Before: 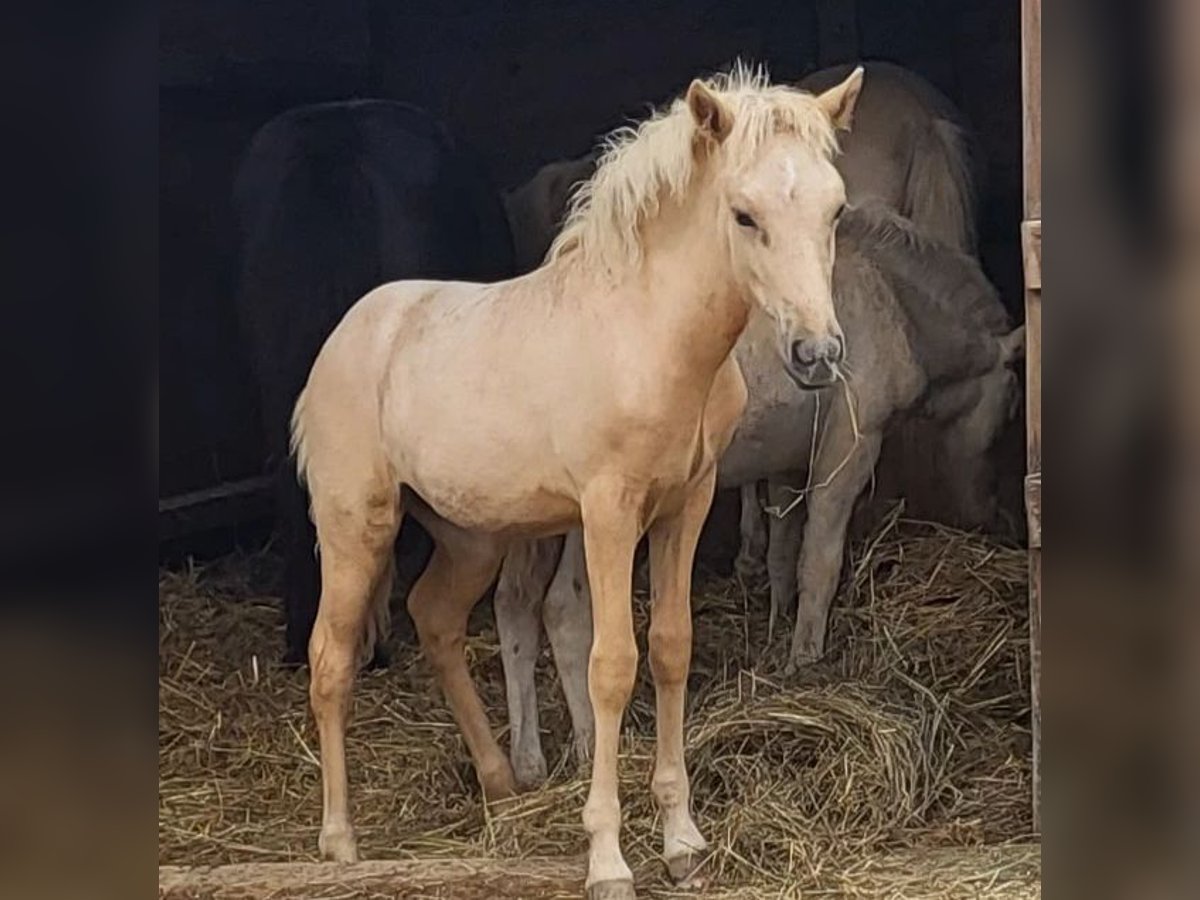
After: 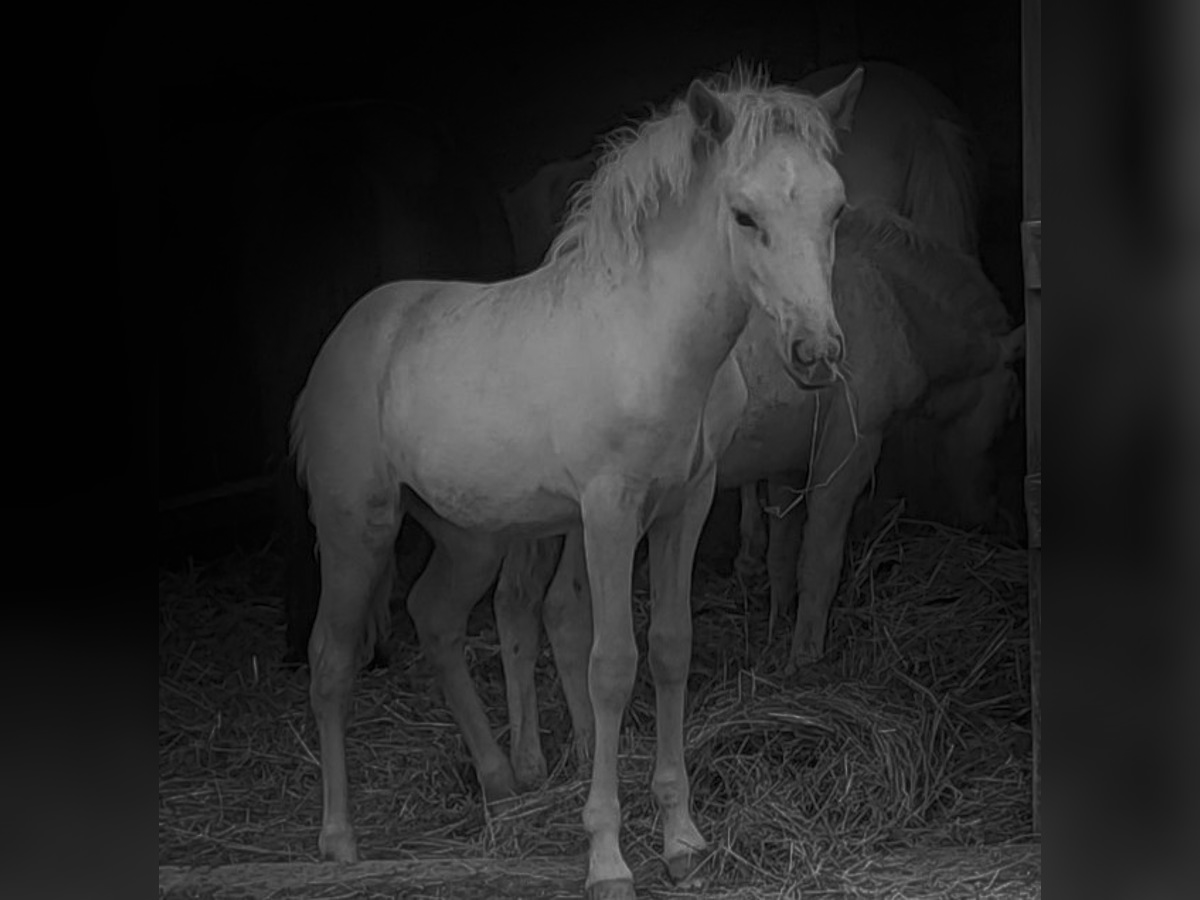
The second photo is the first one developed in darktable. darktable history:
shadows and highlights: shadows -88.93, highlights -37.17, soften with gaussian
tone equalizer: -8 EV -0.019 EV, -7 EV 0.023 EV, -6 EV -0.006 EV, -5 EV 0.008 EV, -4 EV -0.046 EV, -3 EV -0.239 EV, -2 EV -0.656 EV, -1 EV -0.996 EV, +0 EV -0.967 EV
color zones: curves: ch0 [(0, 0.613) (0.01, 0.613) (0.245, 0.448) (0.498, 0.529) (0.642, 0.665) (0.879, 0.777) (0.99, 0.613)]; ch1 [(0, 0) (0.143, 0) (0.286, 0) (0.429, 0) (0.571, 0) (0.714, 0) (0.857, 0)]
